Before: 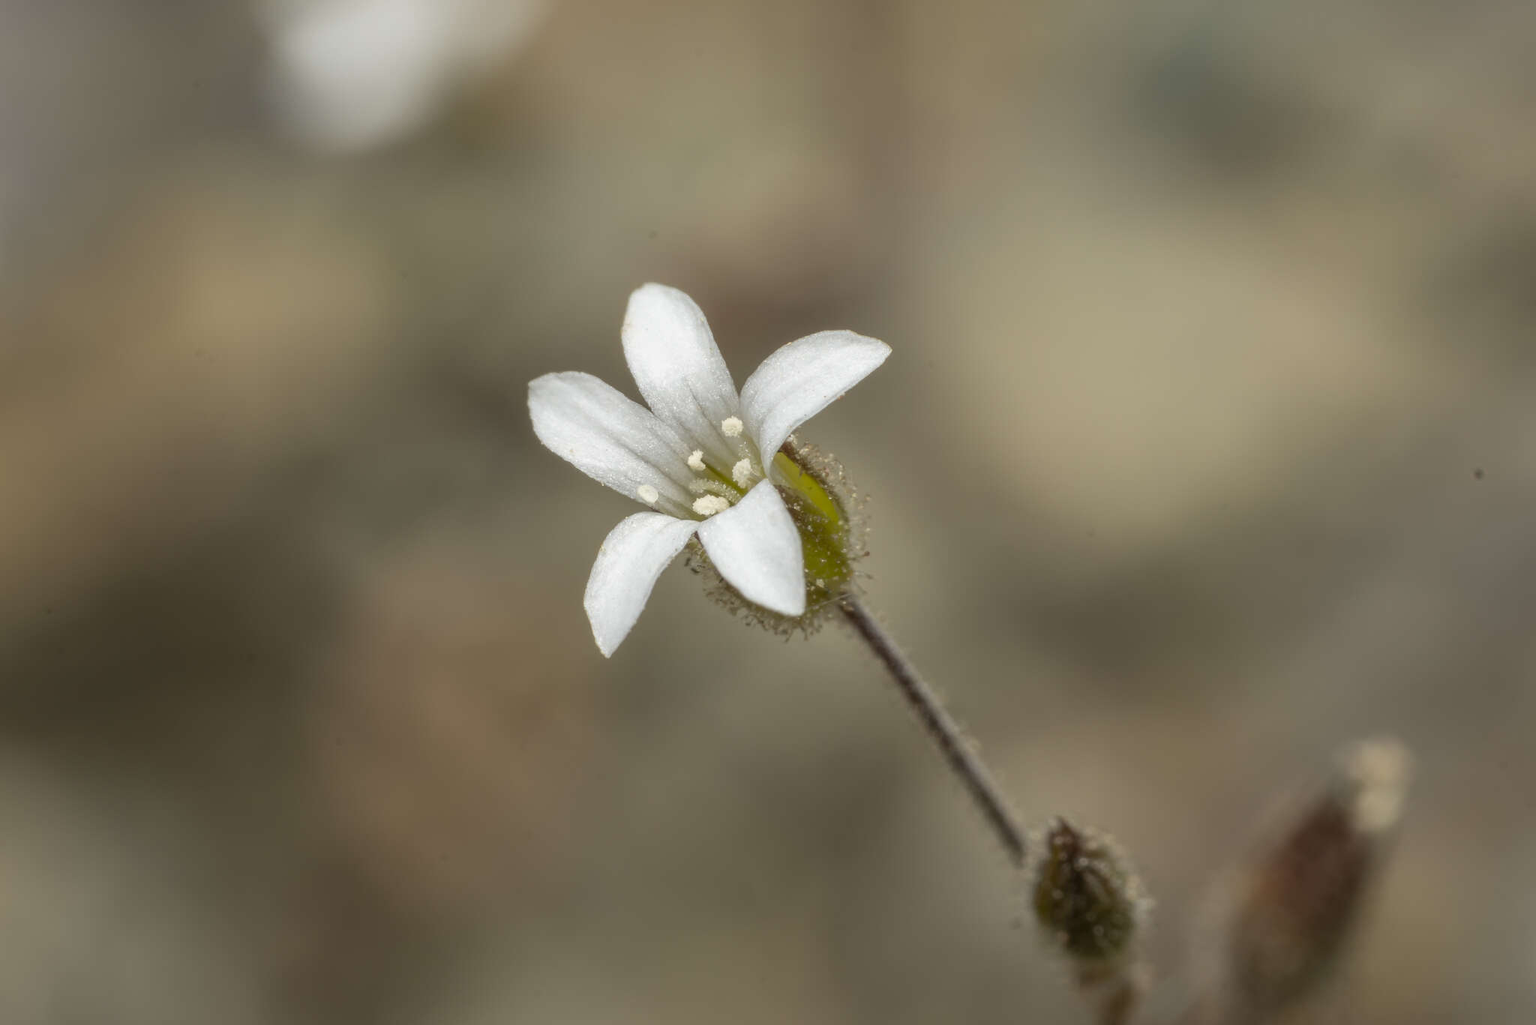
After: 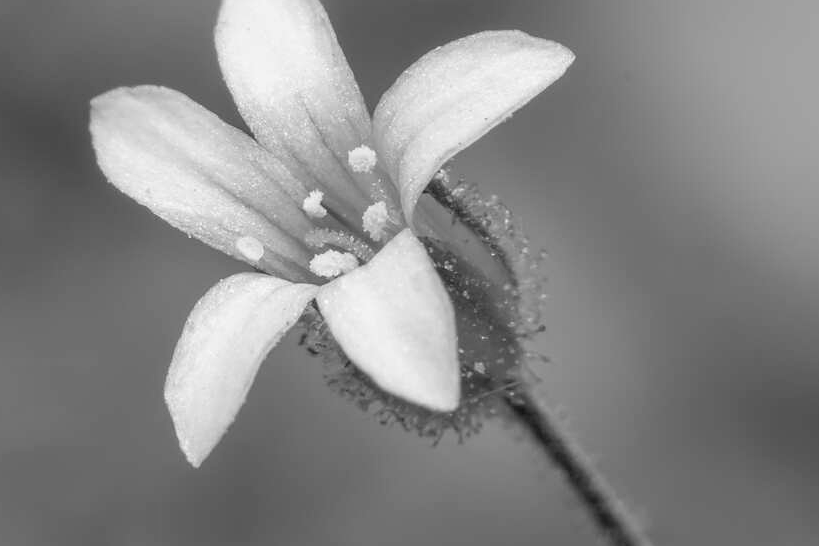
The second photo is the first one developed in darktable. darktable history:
exposure: black level correction 0.007, compensate highlight preservation false
sharpen: amount 0.2
monochrome: on, module defaults
crop: left 30%, top 30%, right 30%, bottom 30%
